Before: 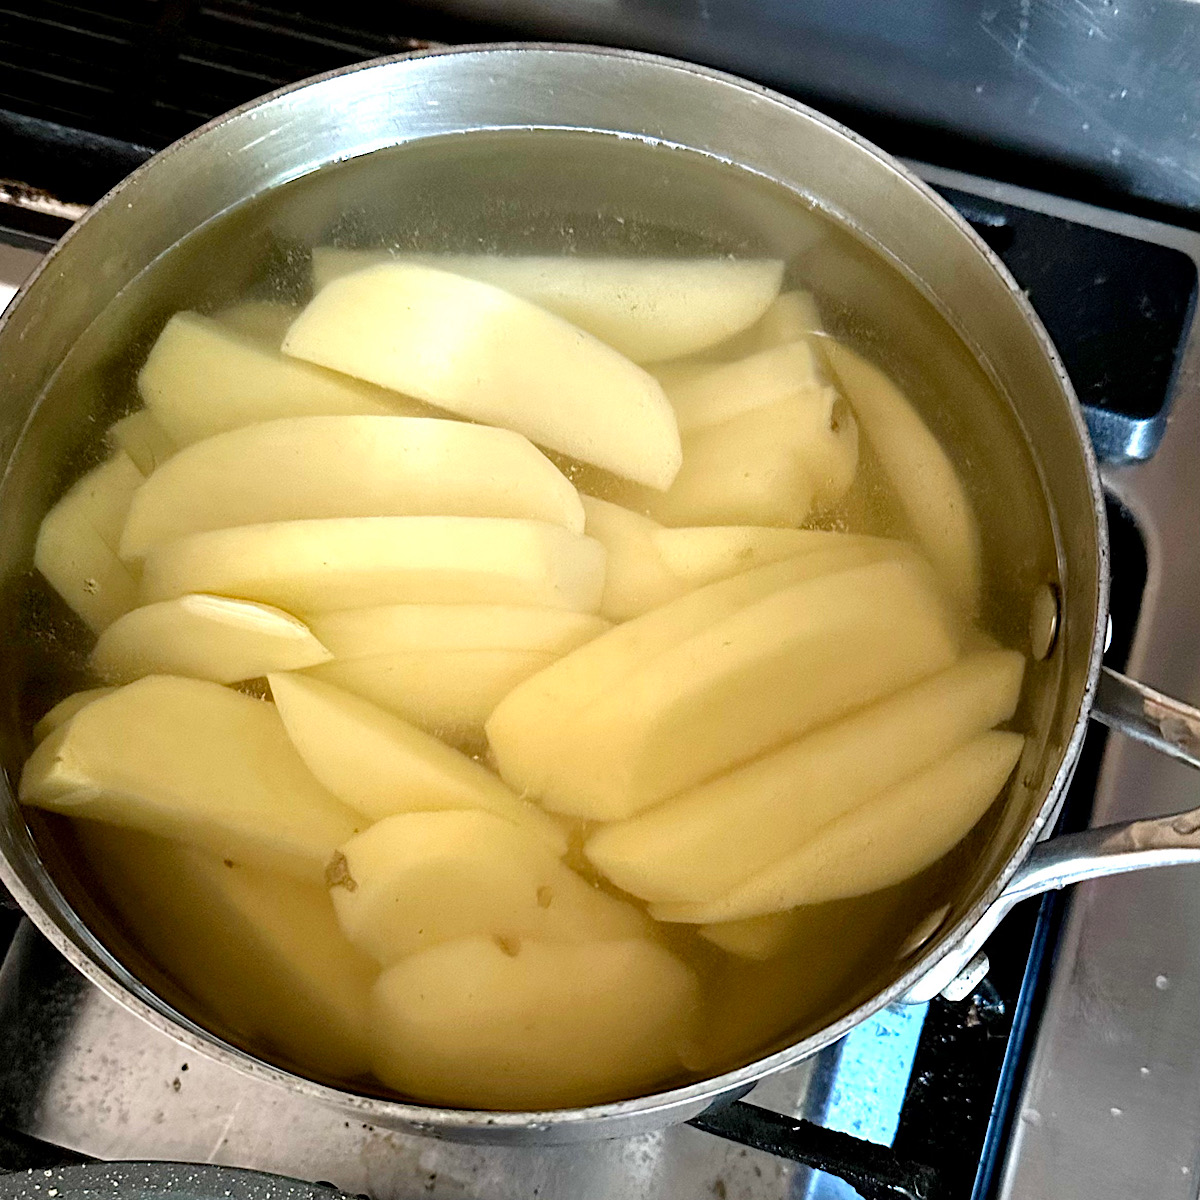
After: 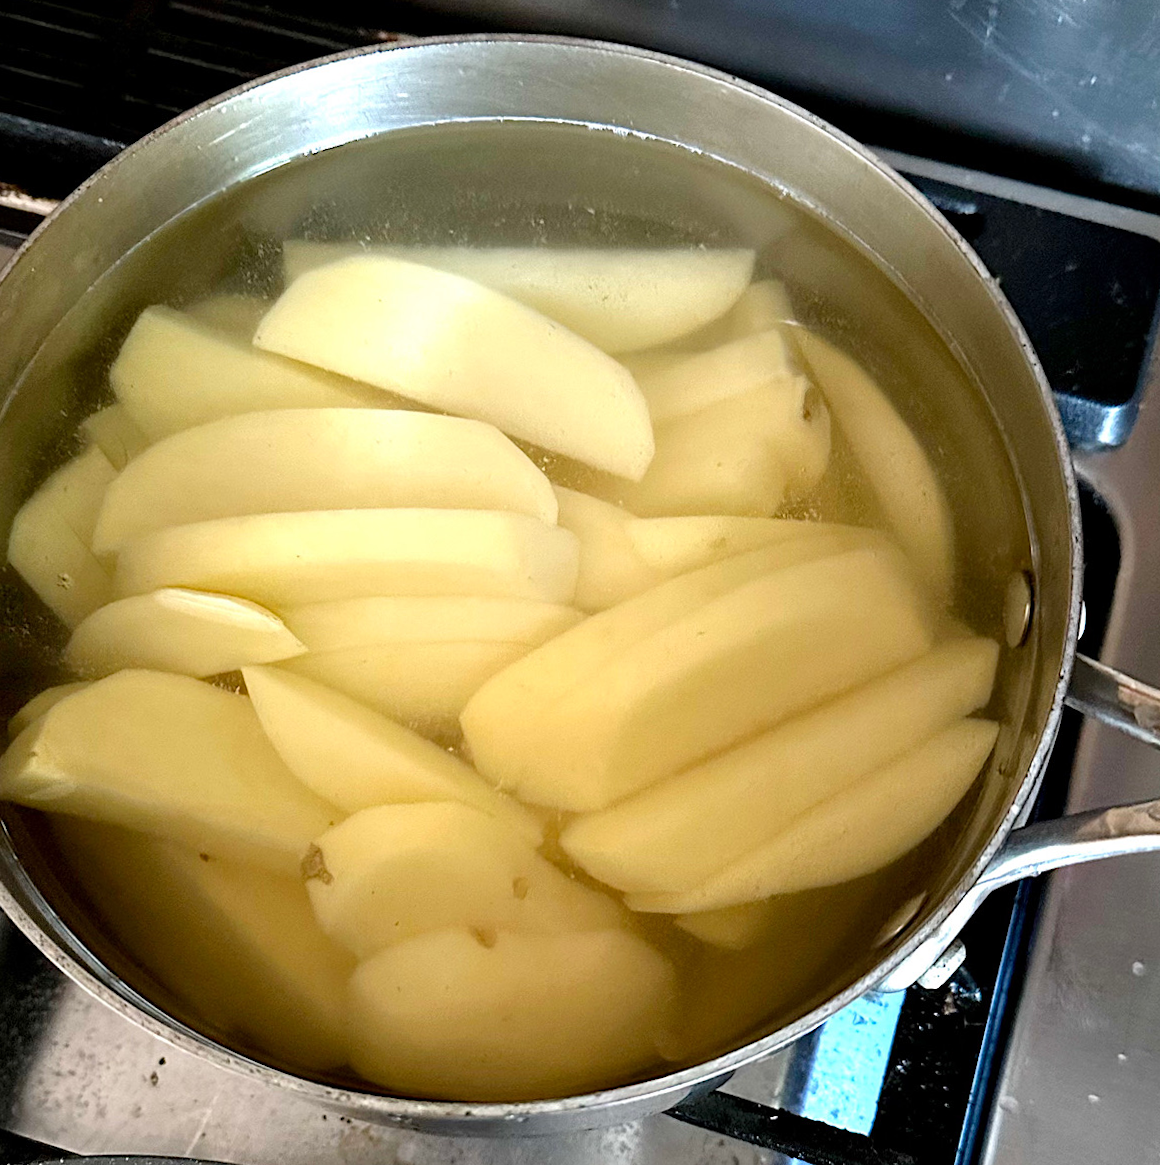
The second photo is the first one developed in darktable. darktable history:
crop and rotate: left 1.774%, right 0.633%, bottom 1.28%
rotate and perspective: rotation -0.45°, automatic cropping original format, crop left 0.008, crop right 0.992, crop top 0.012, crop bottom 0.988
